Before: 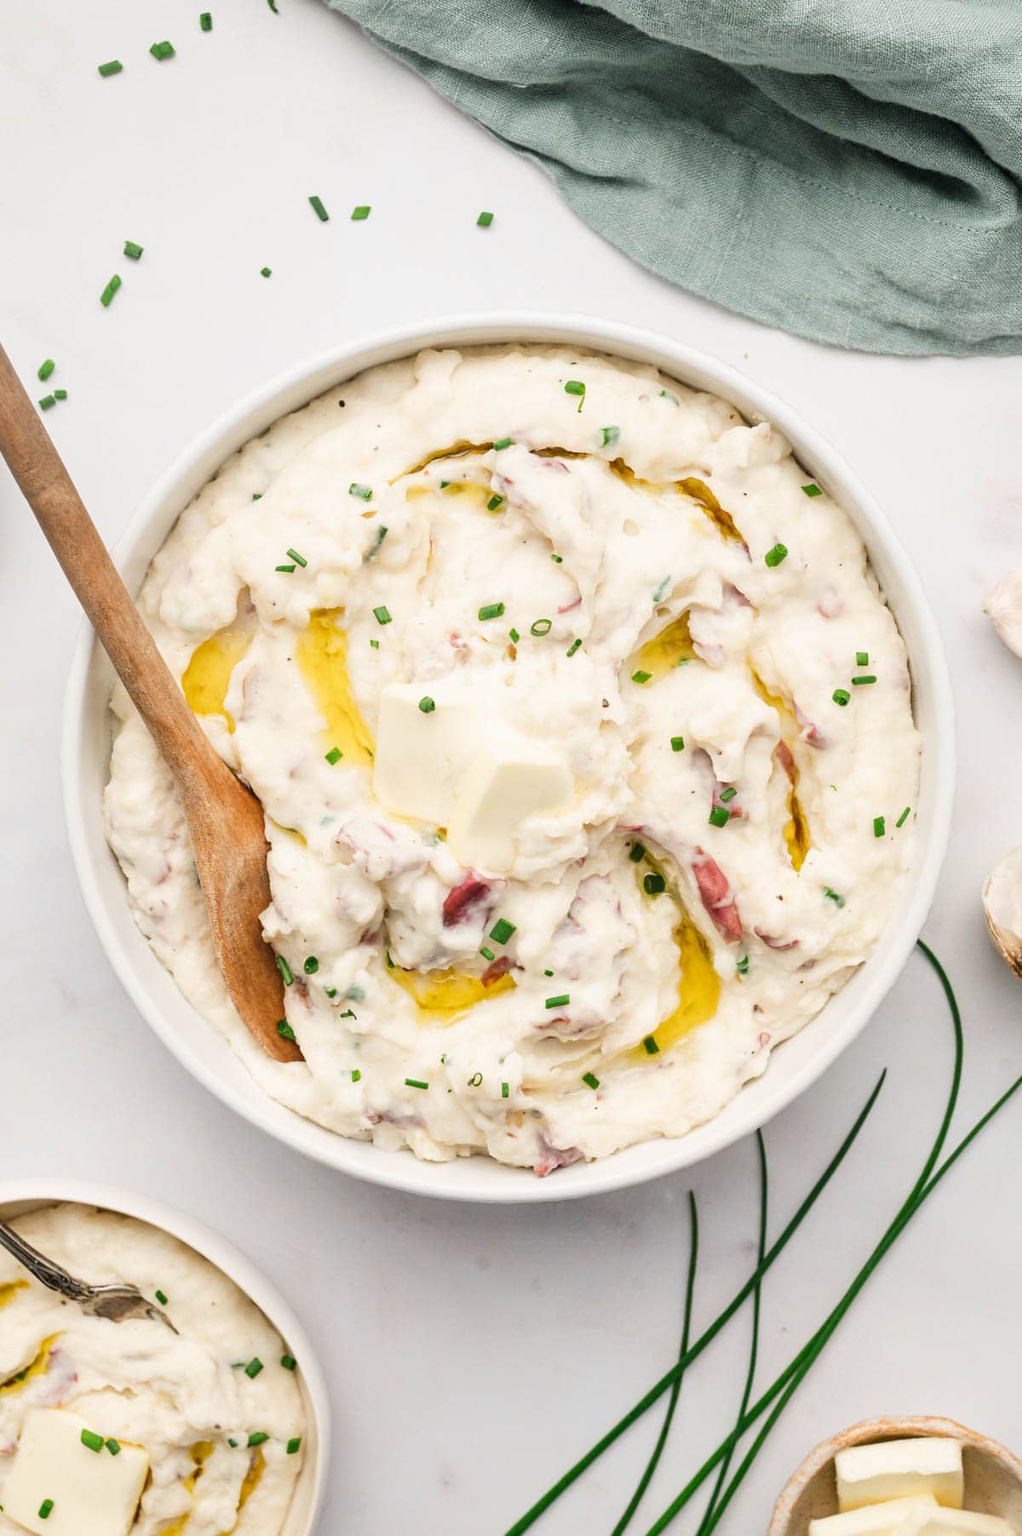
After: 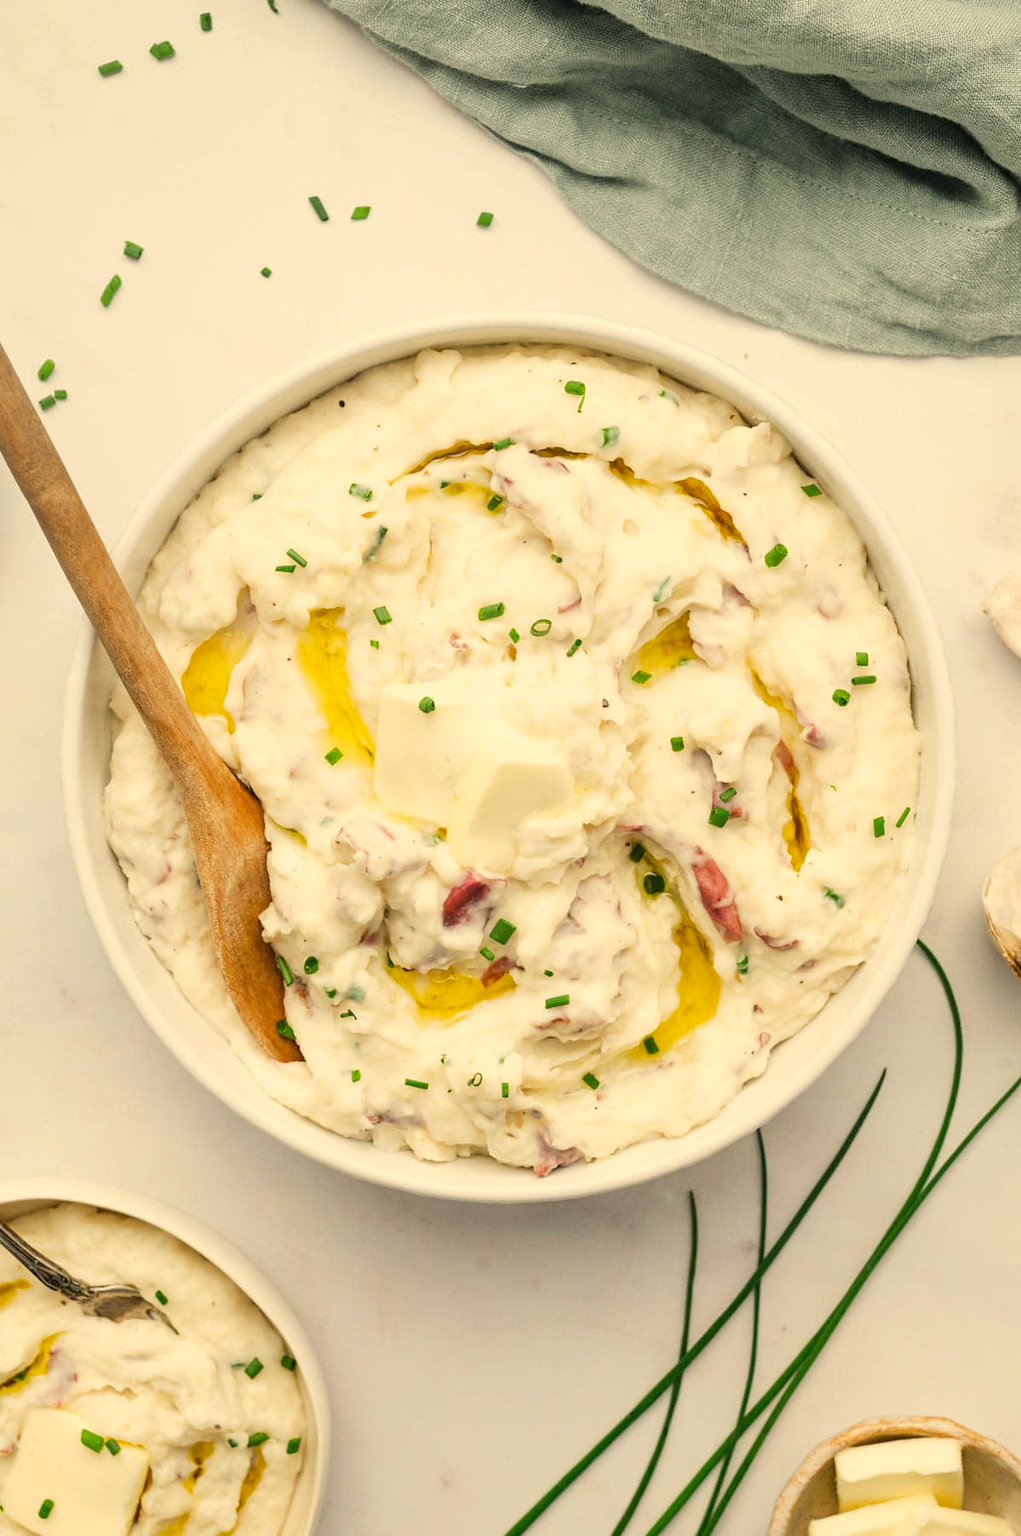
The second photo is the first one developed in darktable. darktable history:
tone curve: curves: ch0 [(0, 0) (0.003, 0.032) (0.011, 0.034) (0.025, 0.039) (0.044, 0.055) (0.069, 0.078) (0.1, 0.111) (0.136, 0.147) (0.177, 0.191) (0.224, 0.238) (0.277, 0.291) (0.335, 0.35) (0.399, 0.41) (0.468, 0.48) (0.543, 0.547) (0.623, 0.621) (0.709, 0.699) (0.801, 0.789) (0.898, 0.884) (1, 1)], color space Lab, independent channels, preserve colors none
color correction: highlights a* 2.32, highlights b* 22.57
